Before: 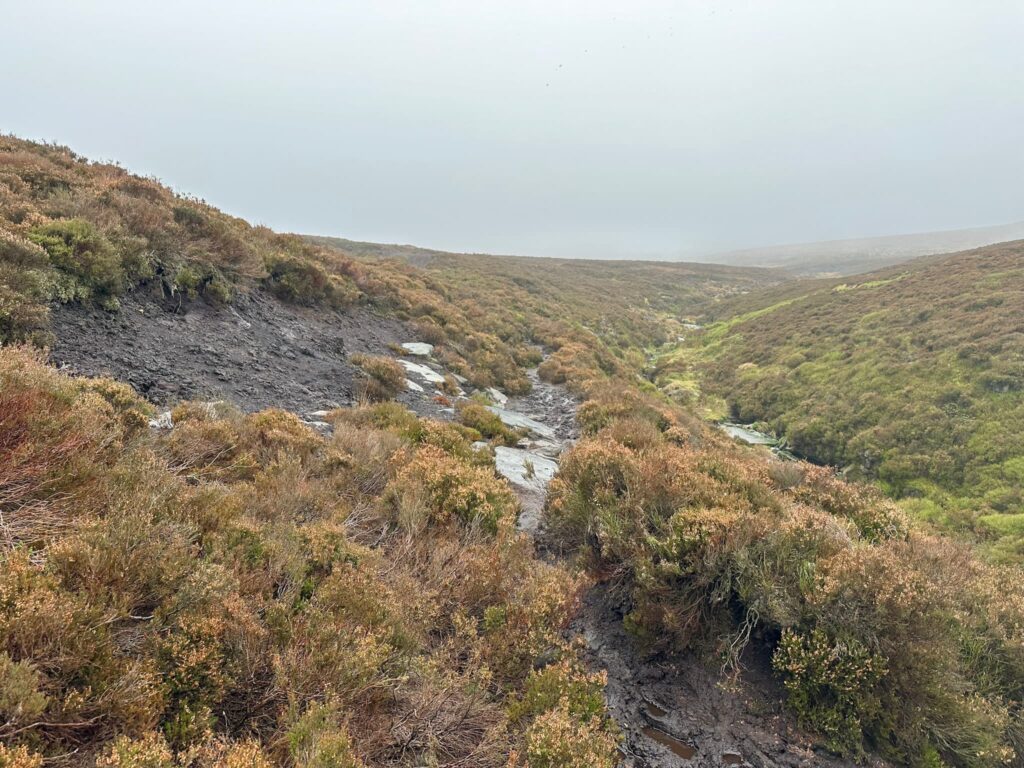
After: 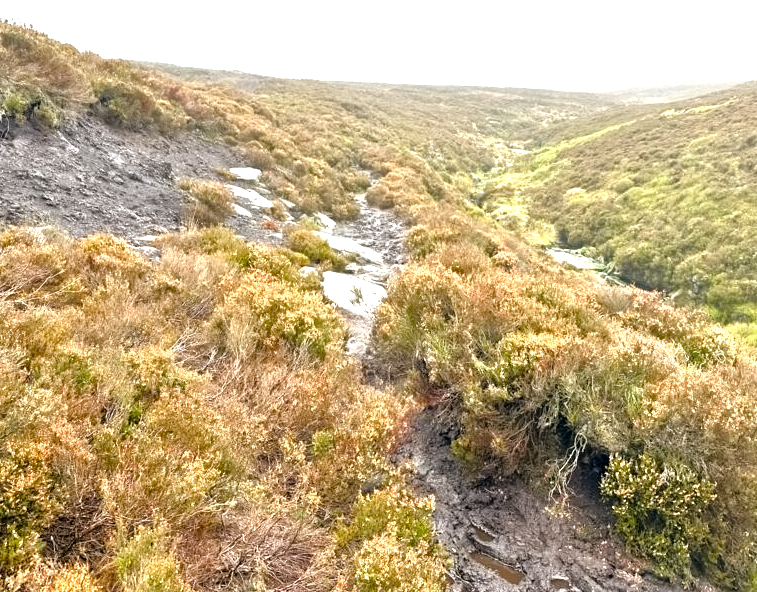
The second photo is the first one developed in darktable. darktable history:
contrast equalizer: y [[0.5 ×6], [0.5 ×6], [0.5 ×6], [0 ×6], [0, 0.039, 0.251, 0.29, 0.293, 0.292]]
white balance: emerald 1
tone equalizer: -8 EV 0.001 EV, -7 EV -0.004 EV, -6 EV 0.009 EV, -5 EV 0.032 EV, -4 EV 0.276 EV, -3 EV 0.644 EV, -2 EV 0.584 EV, -1 EV 0.187 EV, +0 EV 0.024 EV
exposure: black level correction 0.001, exposure 0.675 EV, compensate highlight preservation false
contrast brightness saturation: saturation -0.05
crop: left 16.871%, top 22.857%, right 9.116%
color balance: mode lift, gamma, gain (sRGB), lift [1, 0.99, 1.01, 0.992], gamma [1, 1.037, 0.974, 0.963]
color balance rgb: perceptual saturation grading › mid-tones 6.33%, perceptual saturation grading › shadows 72.44%, perceptual brilliance grading › highlights 11.59%, contrast 5.05%
